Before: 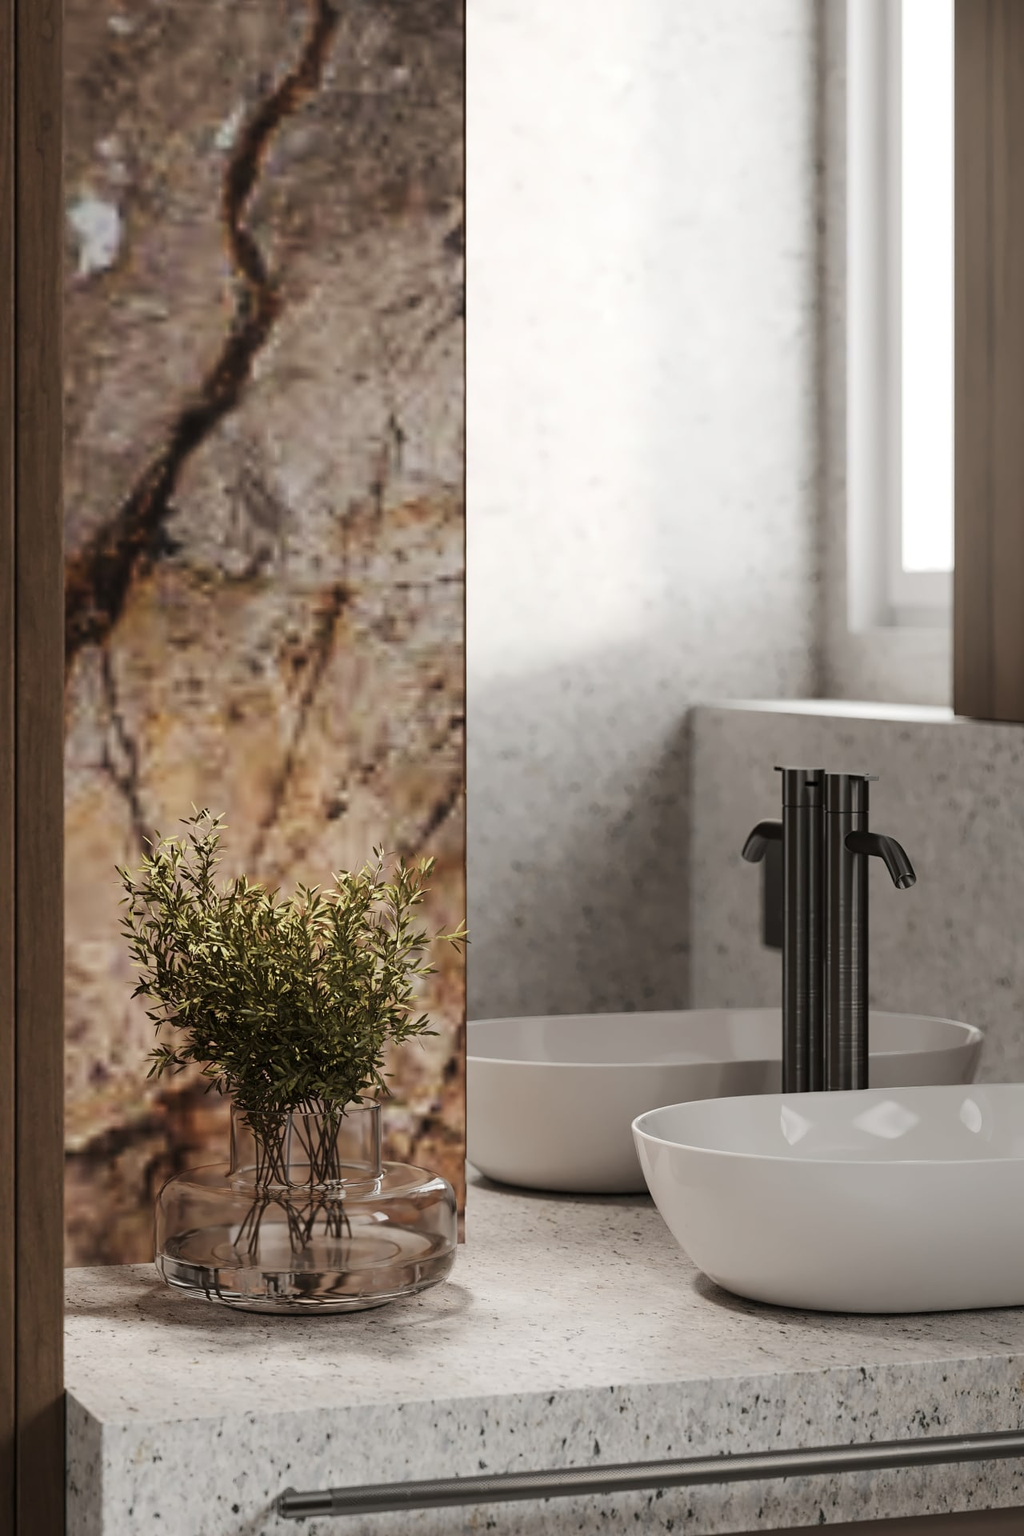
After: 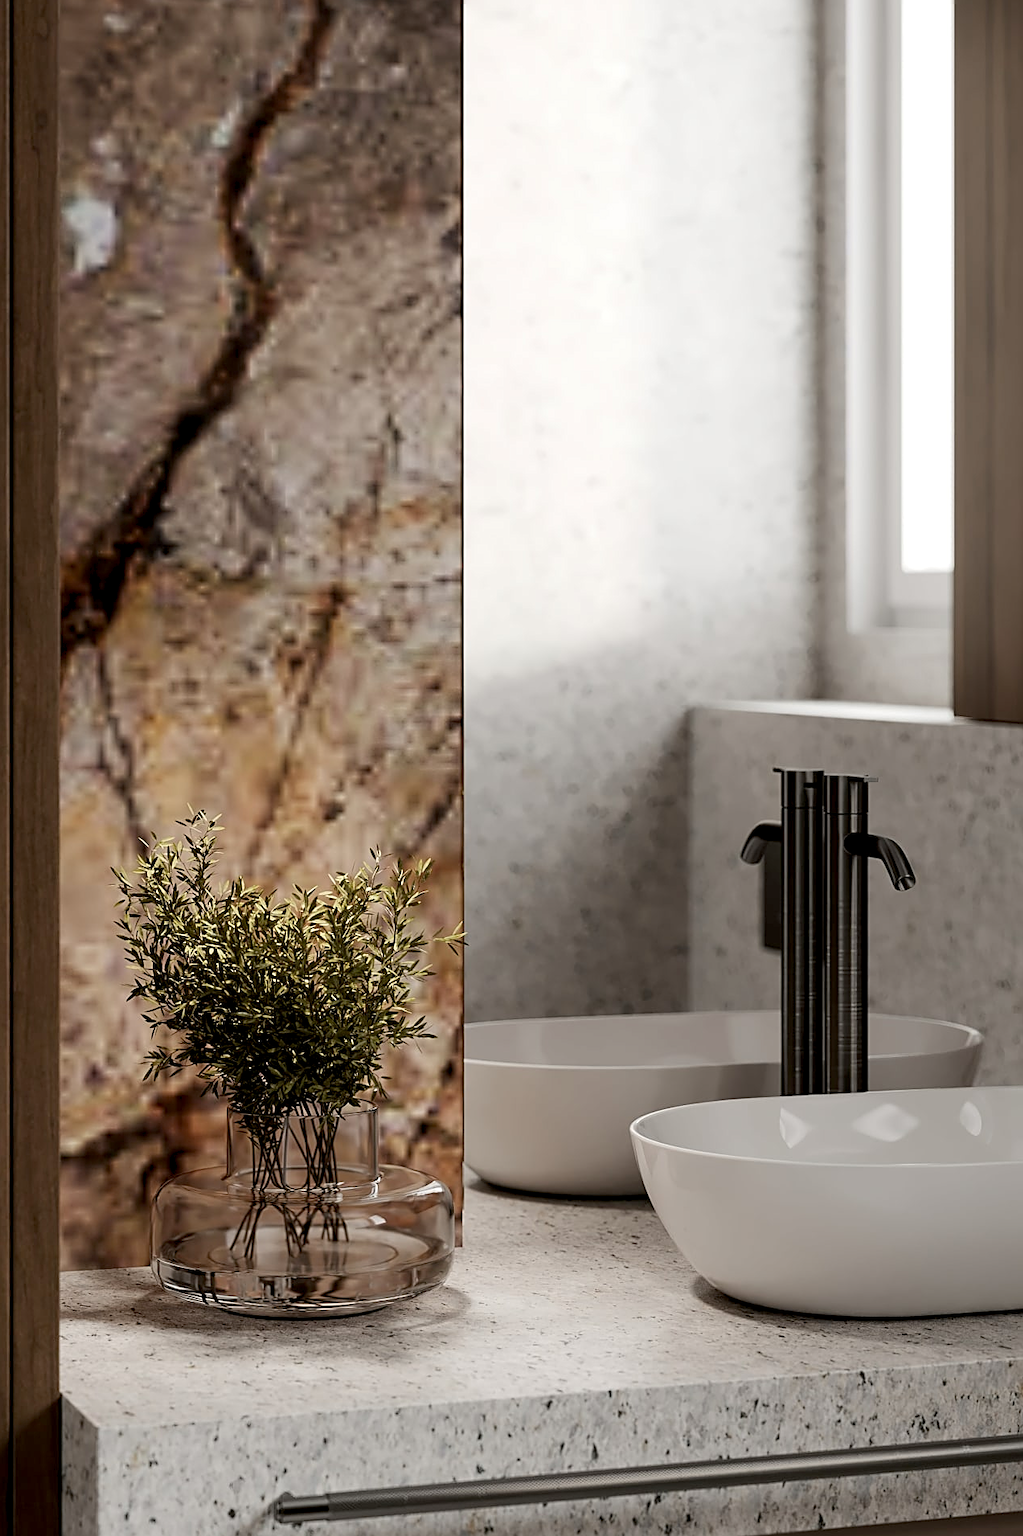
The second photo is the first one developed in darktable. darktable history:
sharpen: on, module defaults
exposure: black level correction 0.01, exposure 0.007 EV, compensate highlight preservation false
crop and rotate: left 0.471%, top 0.206%, bottom 0.244%
